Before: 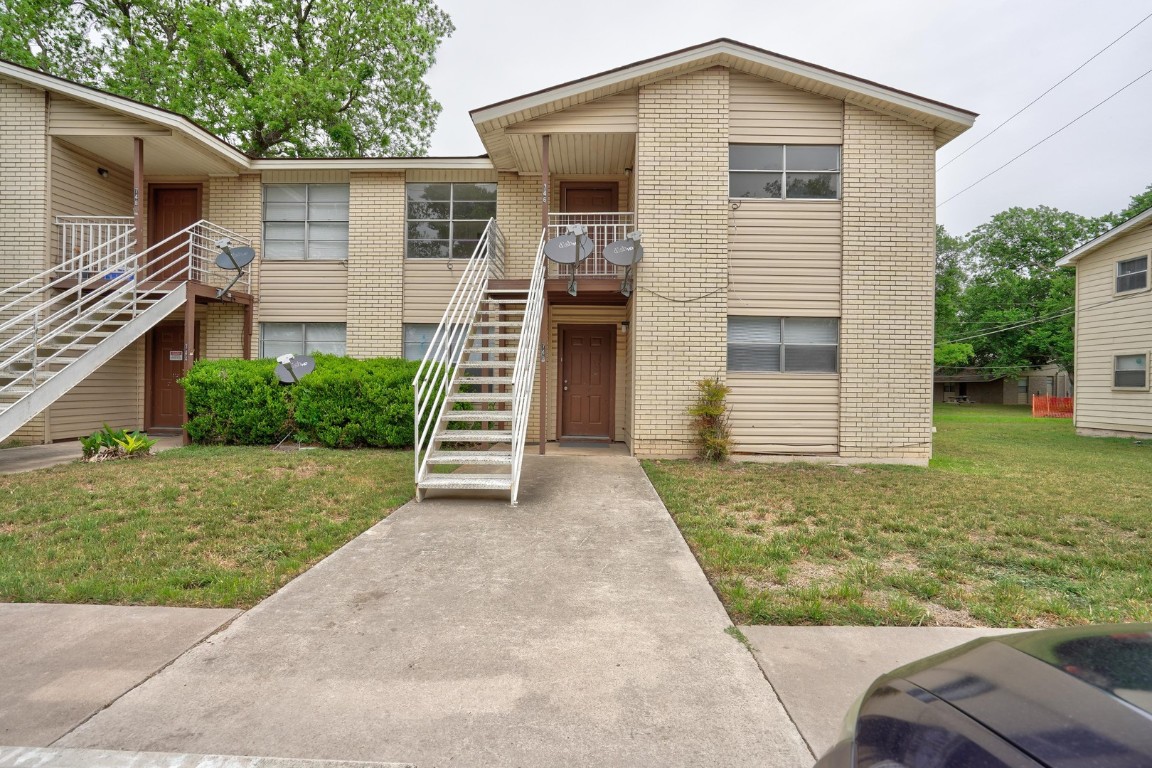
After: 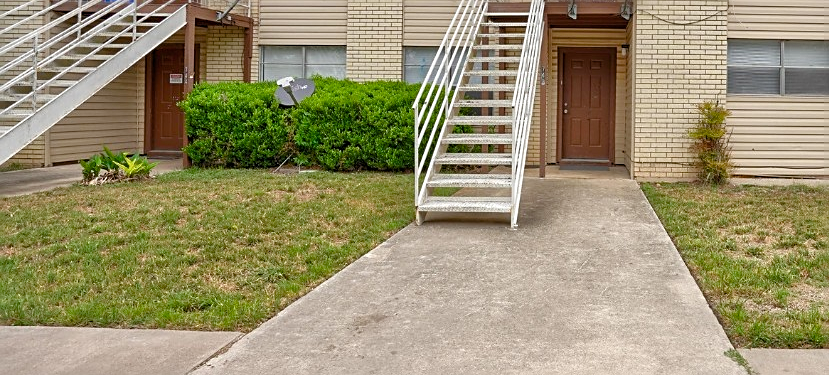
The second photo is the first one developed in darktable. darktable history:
crop: top 36.087%, right 28.036%, bottom 15.041%
sharpen: on, module defaults
color balance rgb: shadows lift › luminance 0.748%, shadows lift › chroma 0.508%, shadows lift › hue 18.45°, perceptual saturation grading › global saturation 15.581%, perceptual saturation grading › highlights -19.589%, perceptual saturation grading › shadows 19.125%
